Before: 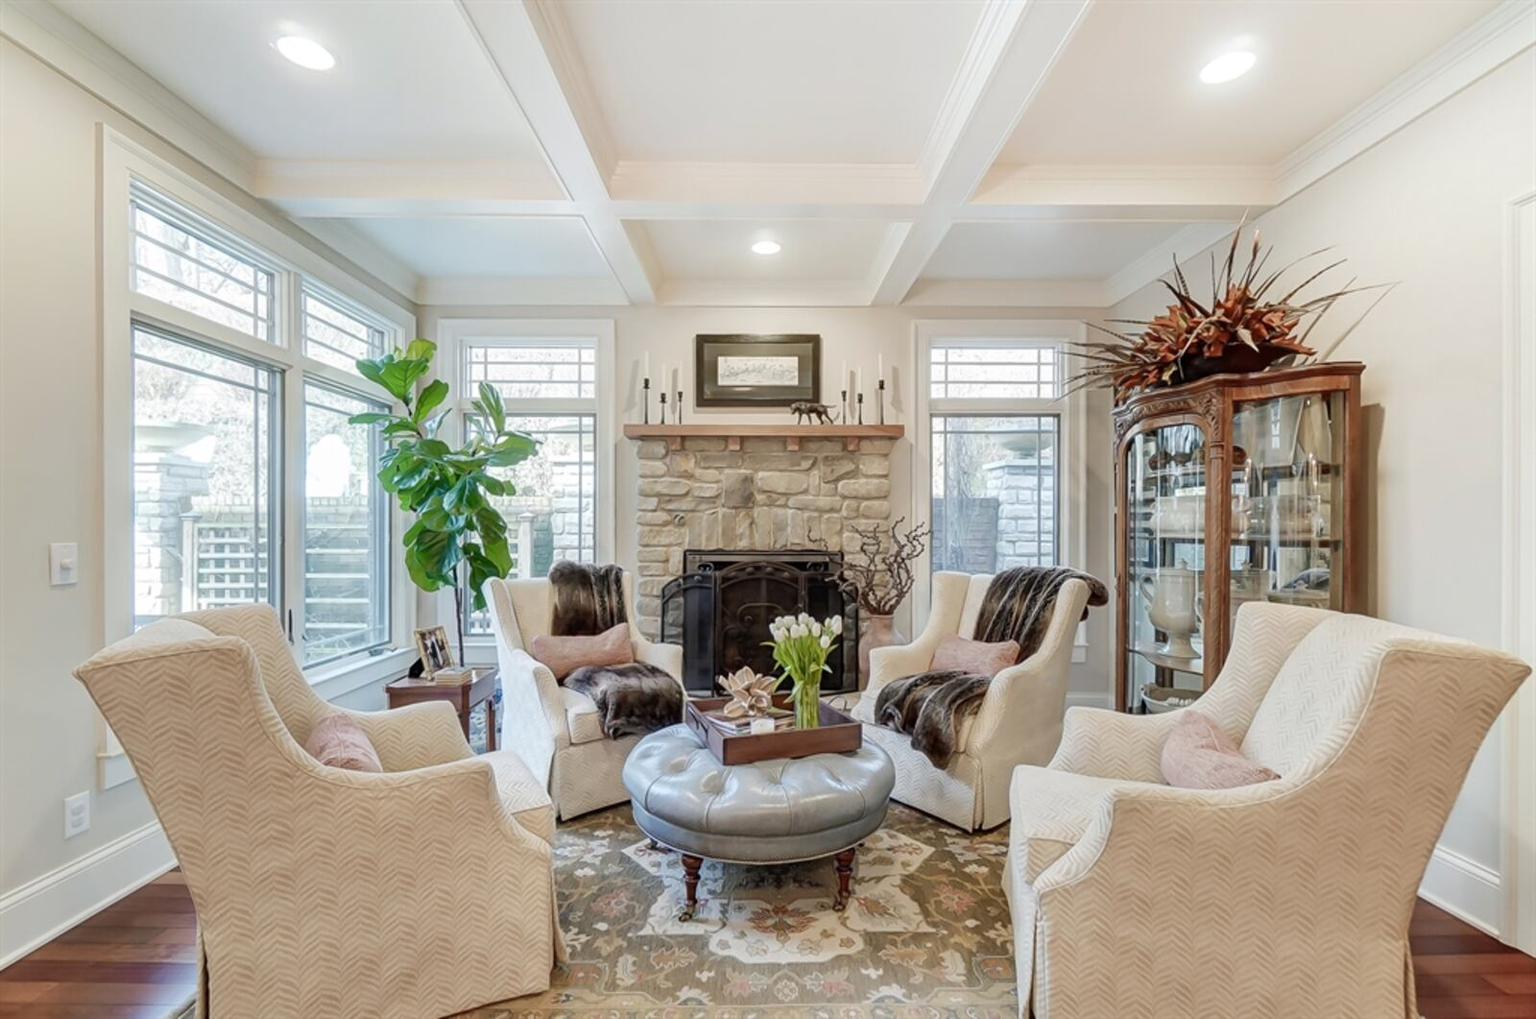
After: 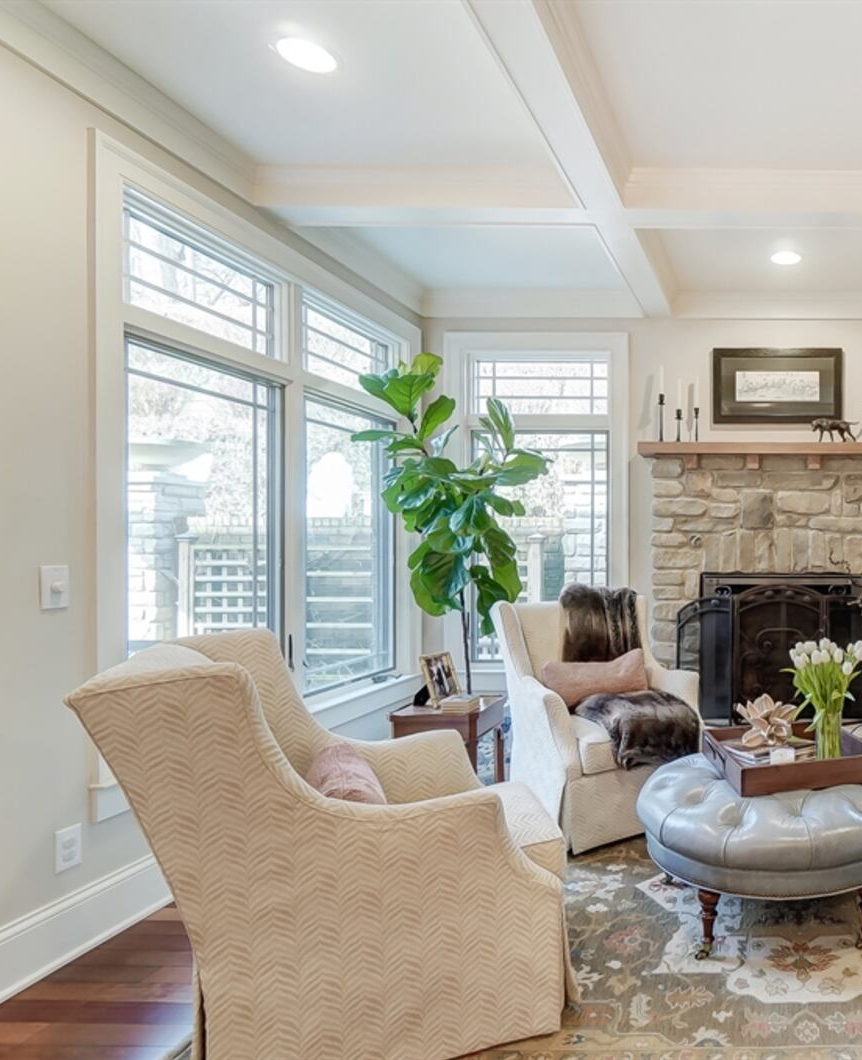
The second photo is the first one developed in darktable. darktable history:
crop: left 0.804%, right 45.3%, bottom 0.08%
